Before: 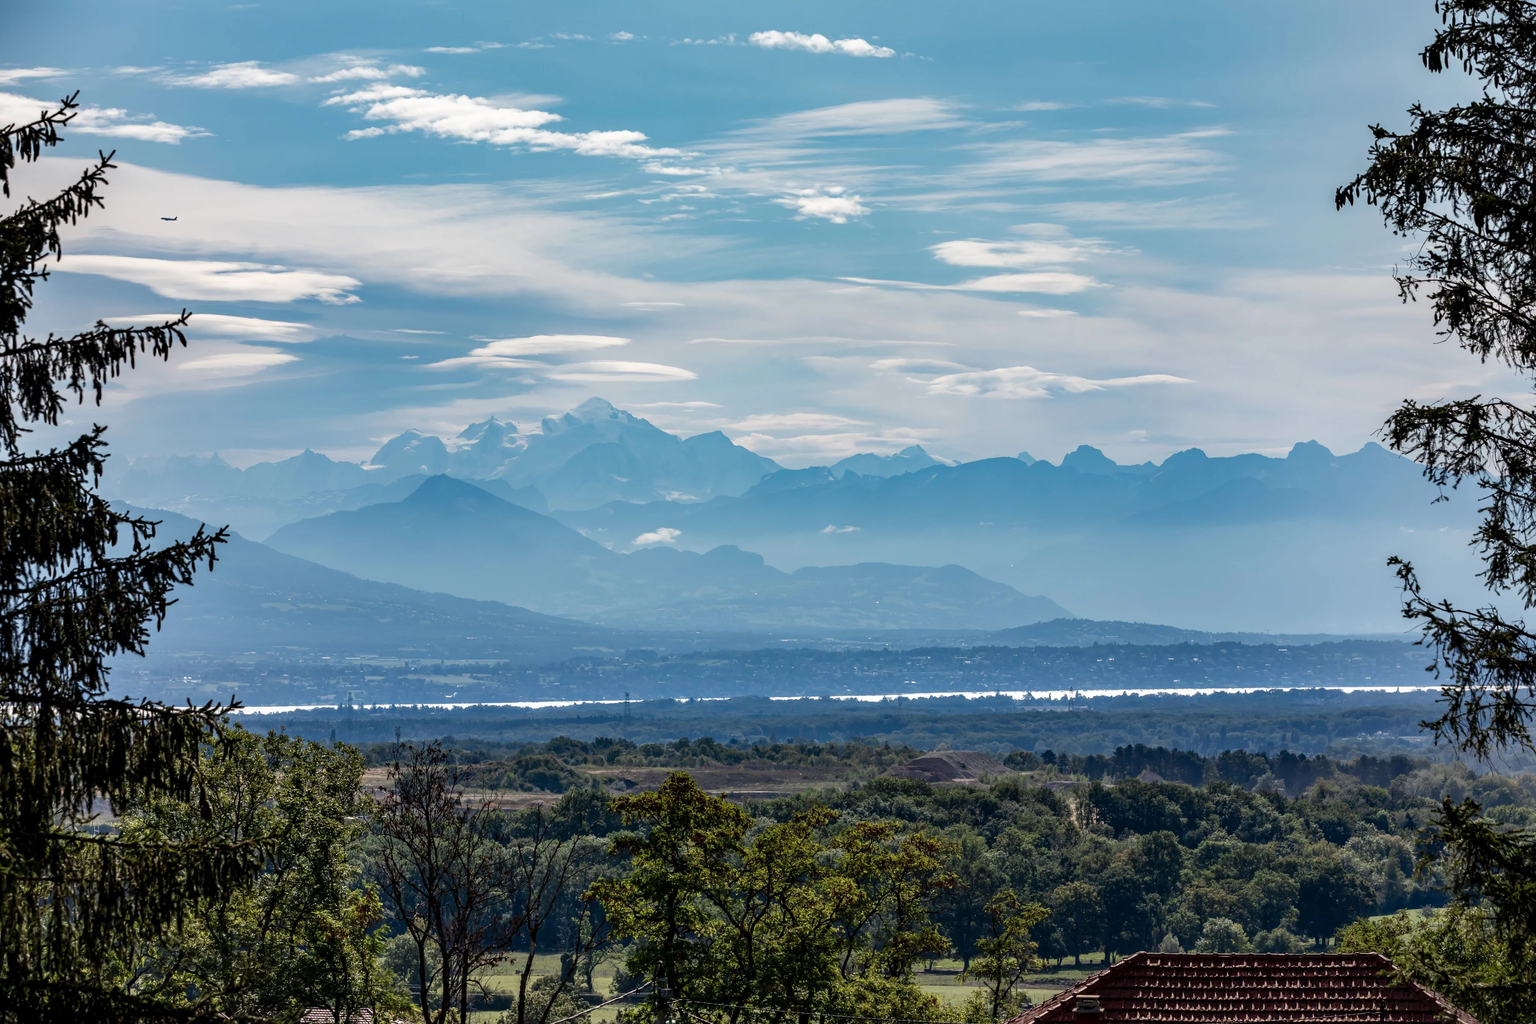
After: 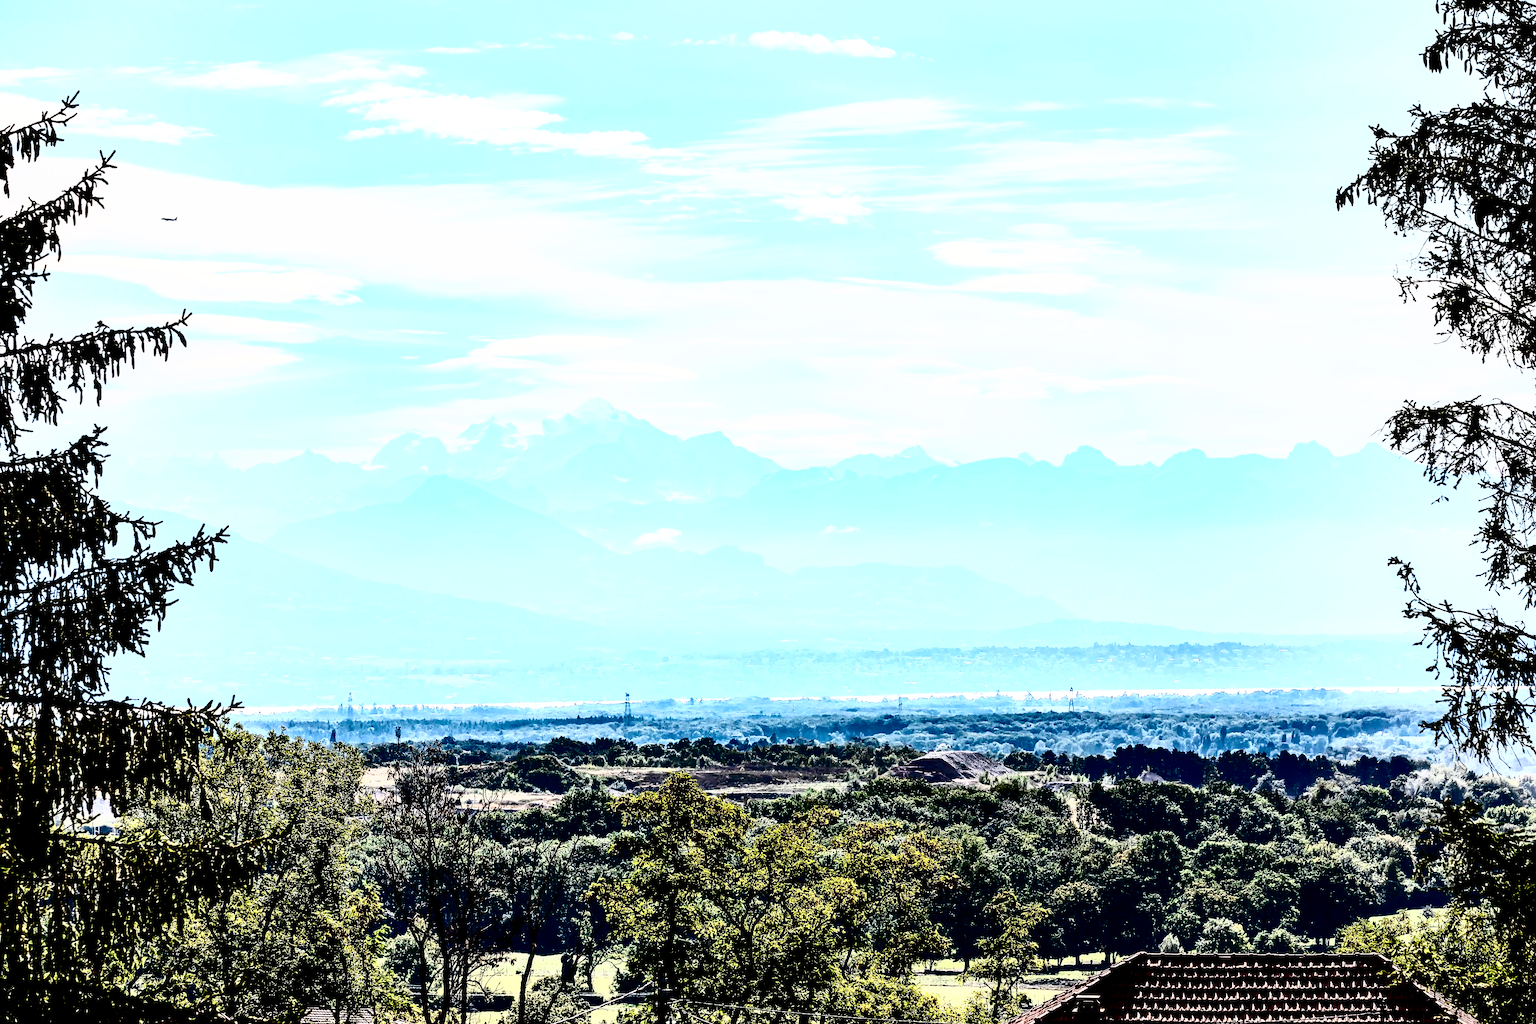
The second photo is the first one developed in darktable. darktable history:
exposure: black level correction 0.009, exposure 0.017 EV, compensate highlight preservation false
sharpen: on, module defaults
tone curve: curves: ch0 [(0, 0) (0.003, 0) (0.011, 0.001) (0.025, 0.003) (0.044, 0.003) (0.069, 0.006) (0.1, 0.009) (0.136, 0.014) (0.177, 0.029) (0.224, 0.061) (0.277, 0.127) (0.335, 0.218) (0.399, 0.38) (0.468, 0.588) (0.543, 0.809) (0.623, 0.947) (0.709, 0.987) (0.801, 0.99) (0.898, 0.99) (1, 1)], color space Lab, independent channels, preserve colors none
base curve: curves: ch0 [(0, 0) (0.028, 0.03) (0.105, 0.232) (0.387, 0.748) (0.754, 0.968) (1, 1)], preserve colors none
